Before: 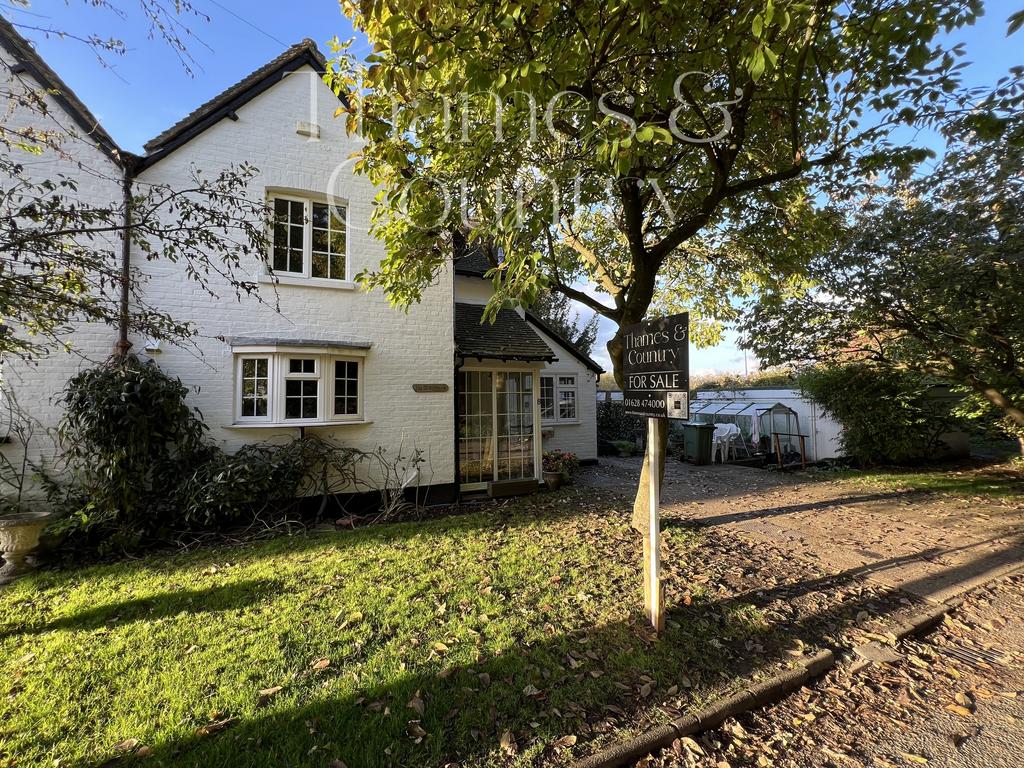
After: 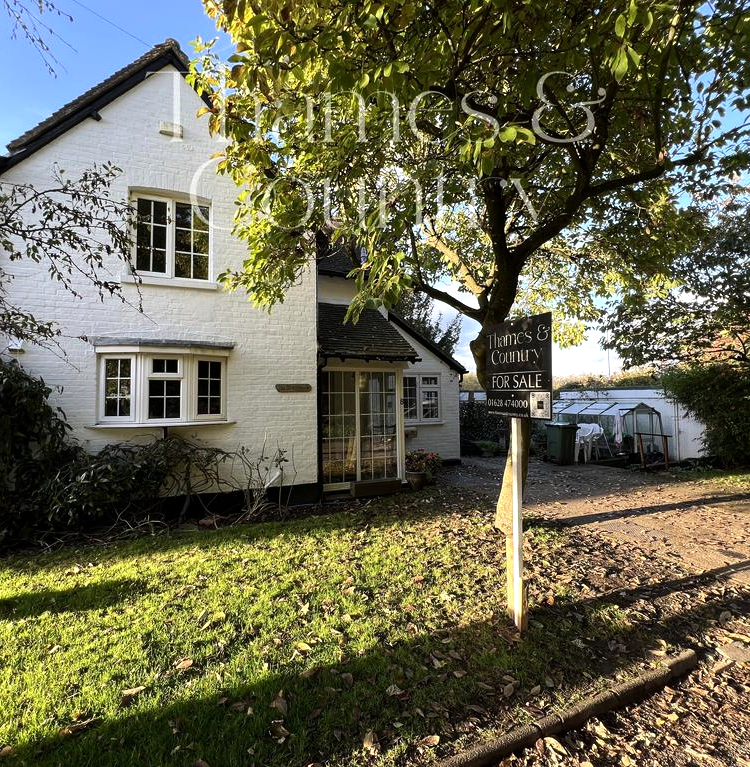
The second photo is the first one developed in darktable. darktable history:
crop: left 13.443%, right 13.31%
tone equalizer: -8 EV -0.417 EV, -7 EV -0.389 EV, -6 EV -0.333 EV, -5 EV -0.222 EV, -3 EV 0.222 EV, -2 EV 0.333 EV, -1 EV 0.389 EV, +0 EV 0.417 EV, edges refinement/feathering 500, mask exposure compensation -1.57 EV, preserve details no
